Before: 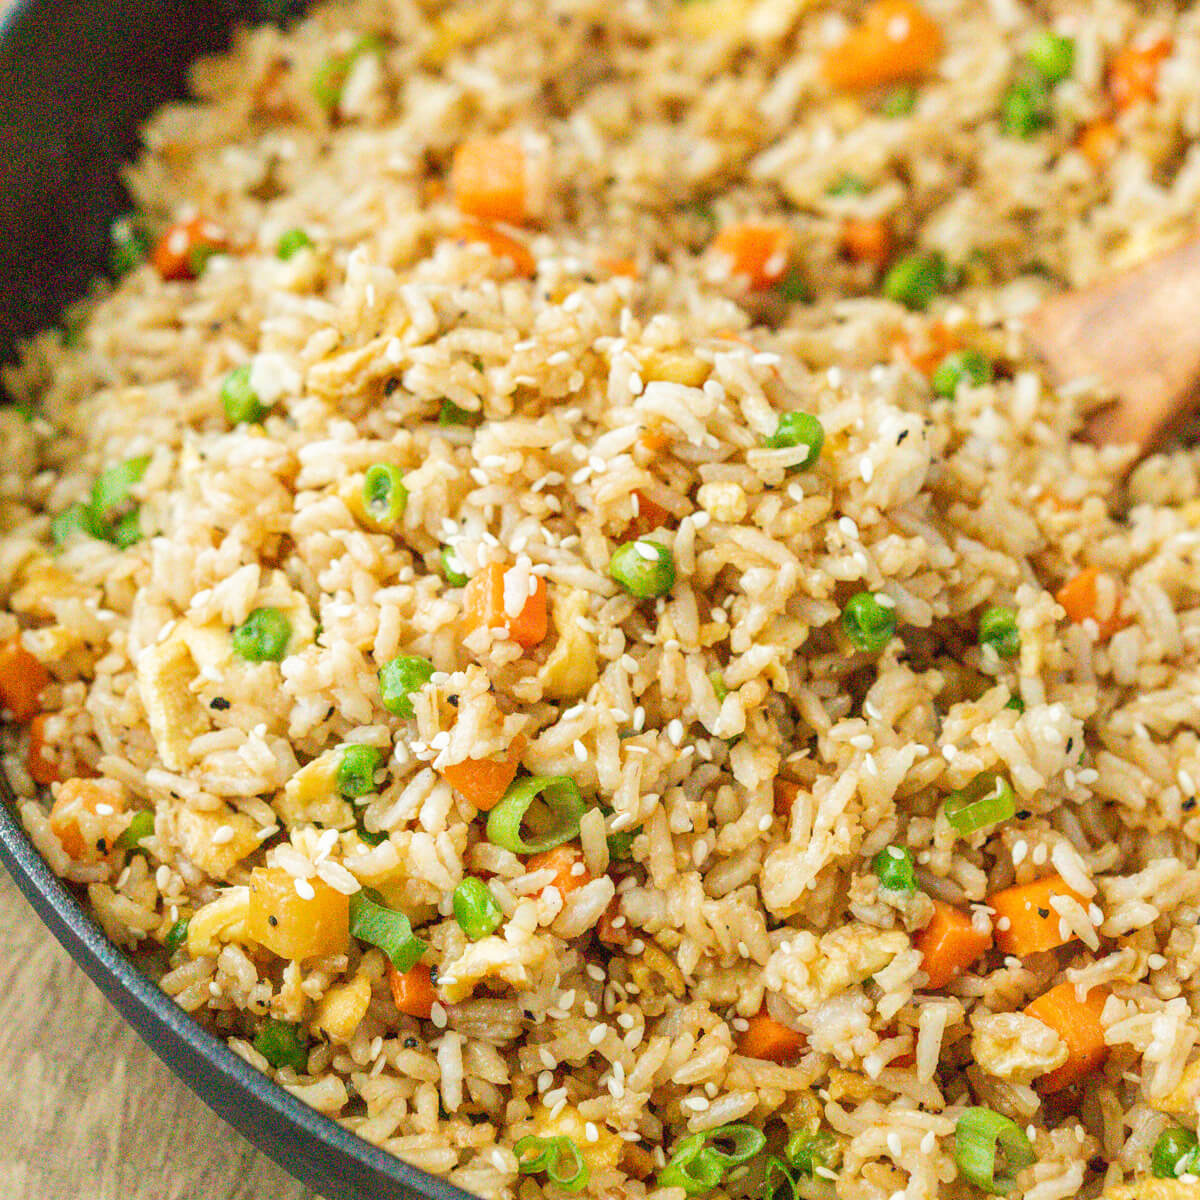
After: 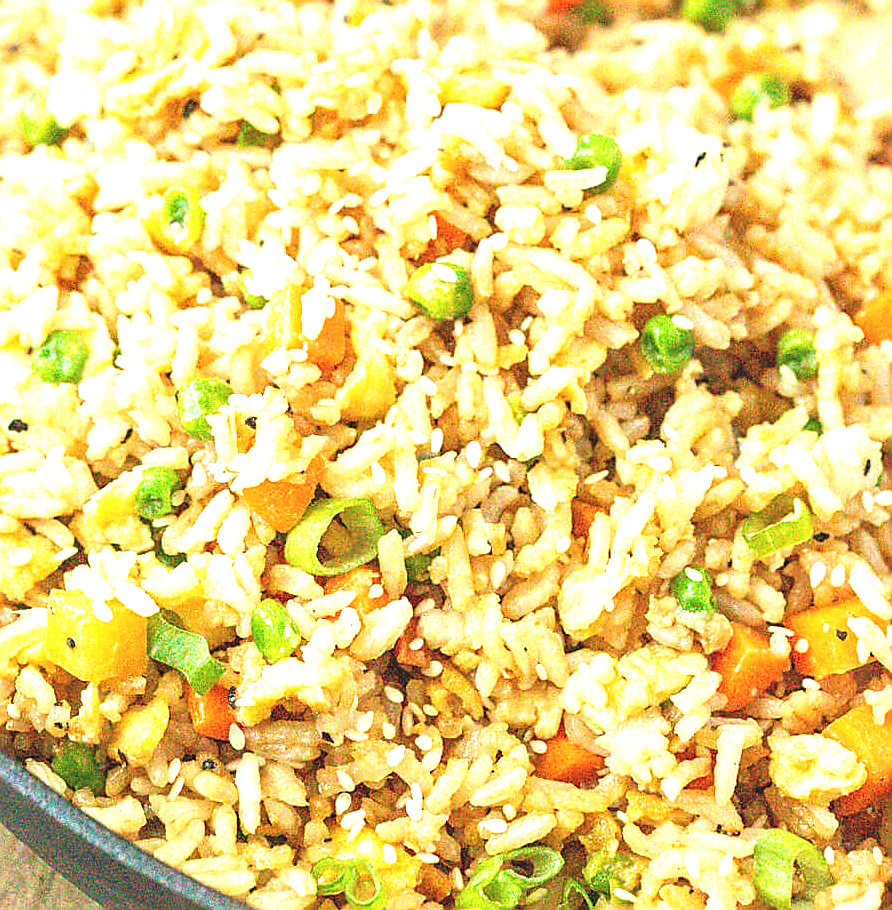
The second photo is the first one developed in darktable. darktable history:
crop: left 16.869%, top 23.189%, right 8.764%
sharpen: radius 1.36, amount 1.246, threshold 0.748
exposure: black level correction -0.005, exposure 1.002 EV, compensate highlight preservation false
